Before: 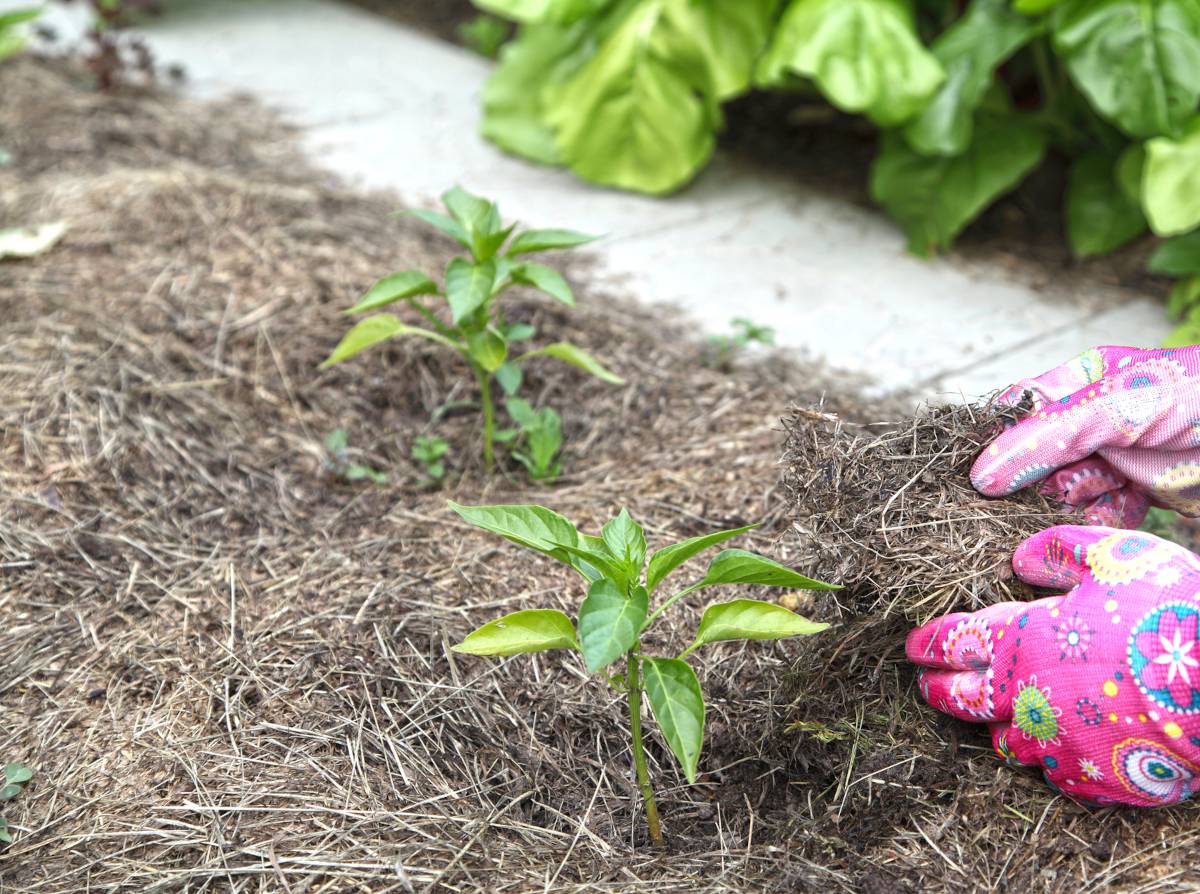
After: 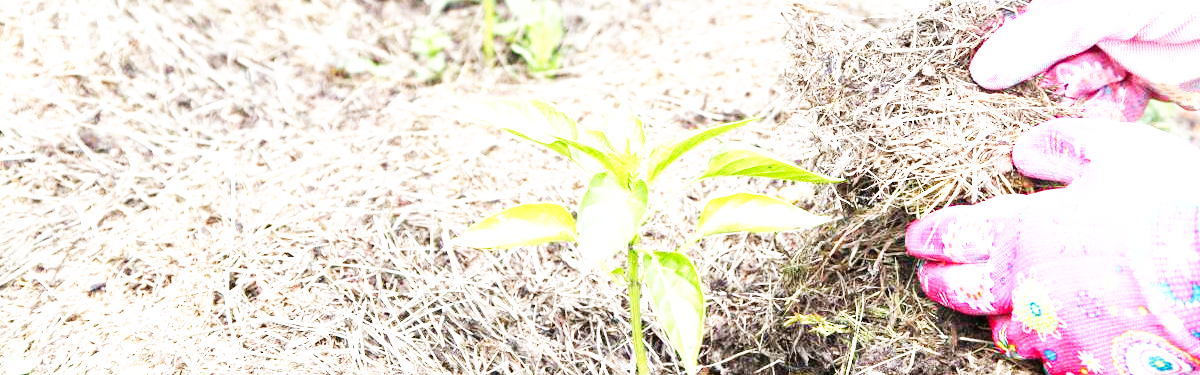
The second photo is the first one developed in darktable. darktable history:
base curve: curves: ch0 [(0, 0) (0.007, 0.004) (0.027, 0.03) (0.046, 0.07) (0.207, 0.54) (0.442, 0.872) (0.673, 0.972) (1, 1)], preserve colors none
crop: top 45.551%, bottom 12.262%
exposure: black level correction 0, exposure 1.35 EV, compensate exposure bias true, compensate highlight preservation false
